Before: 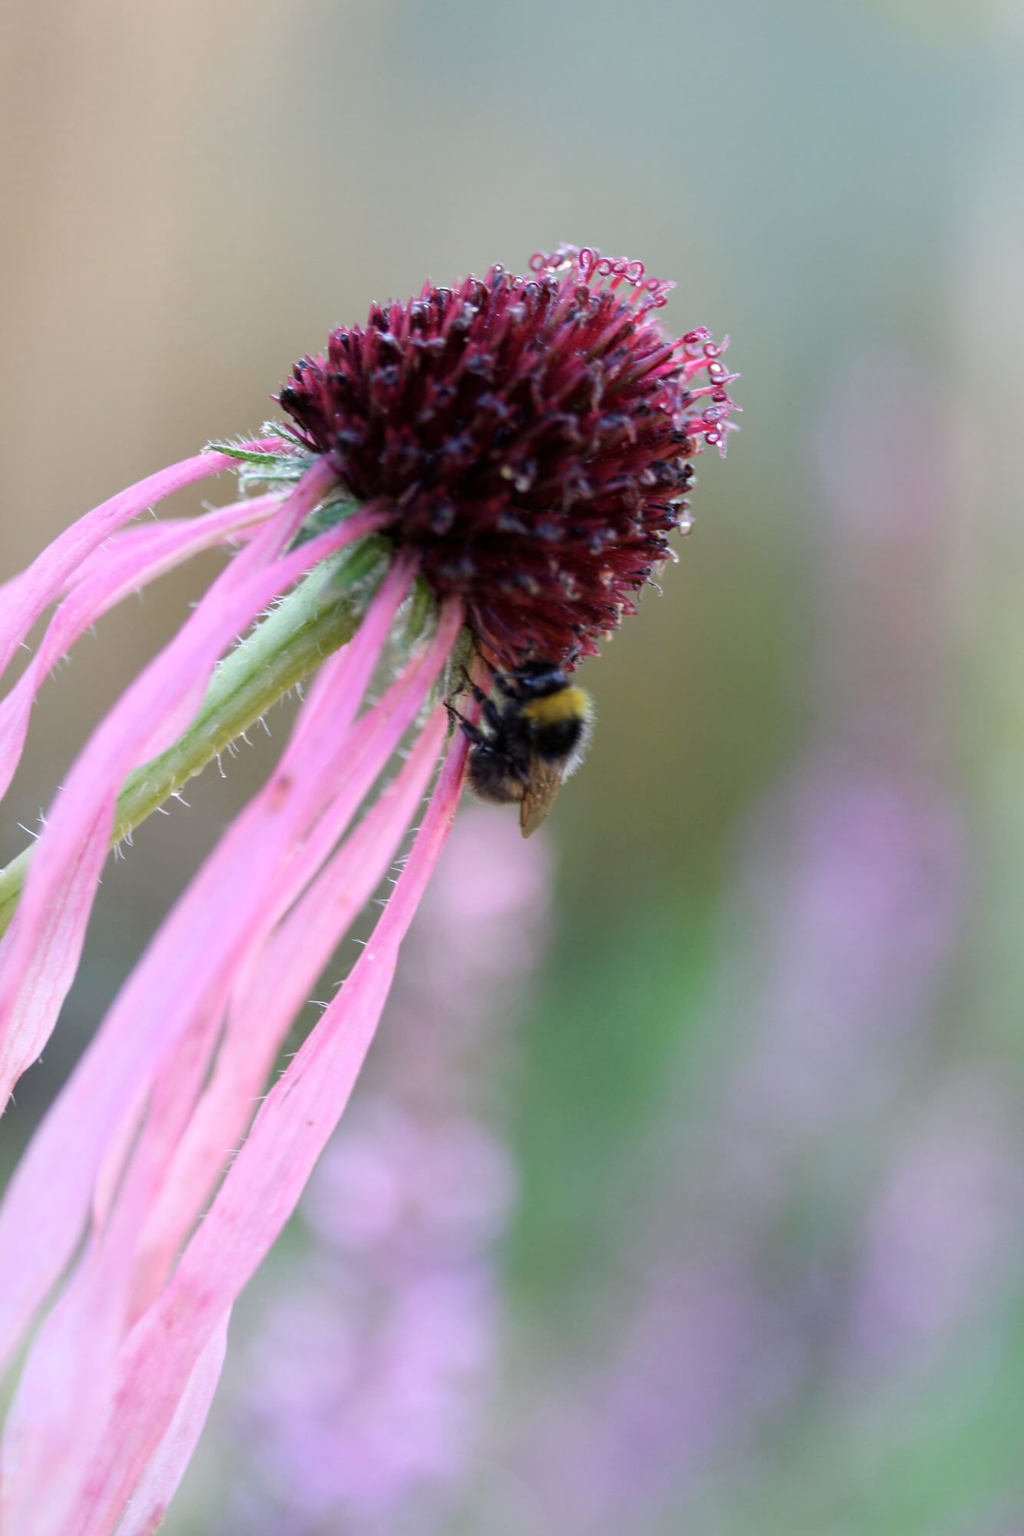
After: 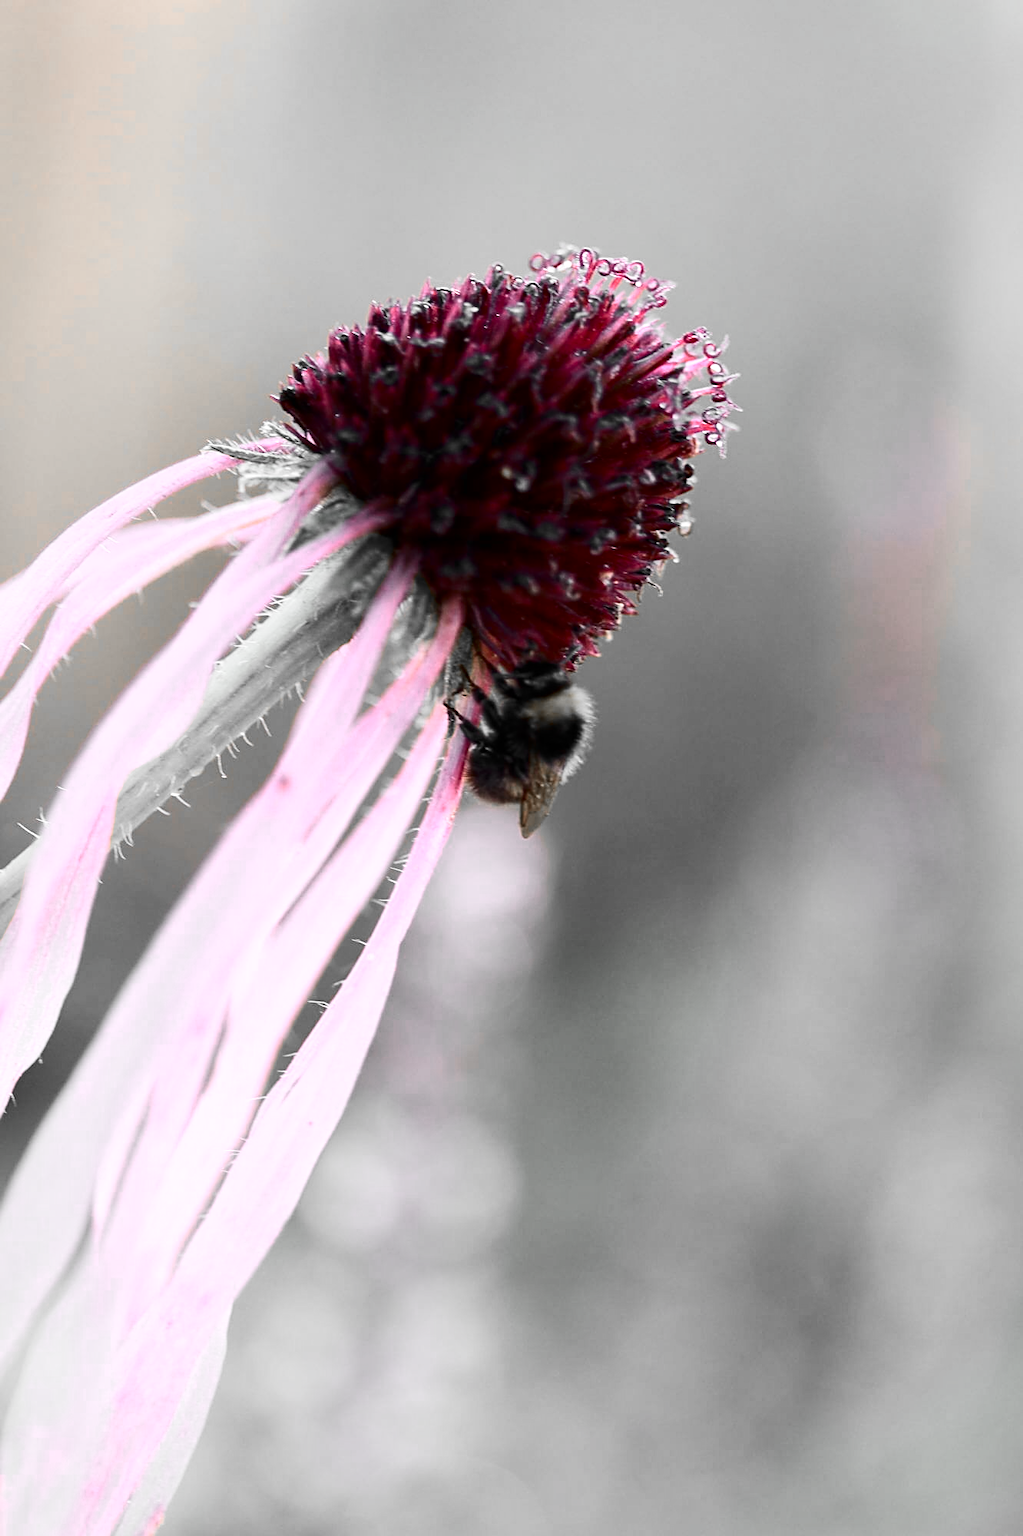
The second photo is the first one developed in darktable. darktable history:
sharpen: on, module defaults
contrast brightness saturation: contrast 0.282
color correction: highlights b* -0.023
color zones: curves: ch0 [(0, 0.65) (0.096, 0.644) (0.221, 0.539) (0.429, 0.5) (0.571, 0.5) (0.714, 0.5) (0.857, 0.5) (1, 0.65)]; ch1 [(0, 0.5) (0.143, 0.5) (0.257, -0.002) (0.429, 0.04) (0.571, -0.001) (0.714, -0.015) (0.857, 0.024) (1, 0.5)]
